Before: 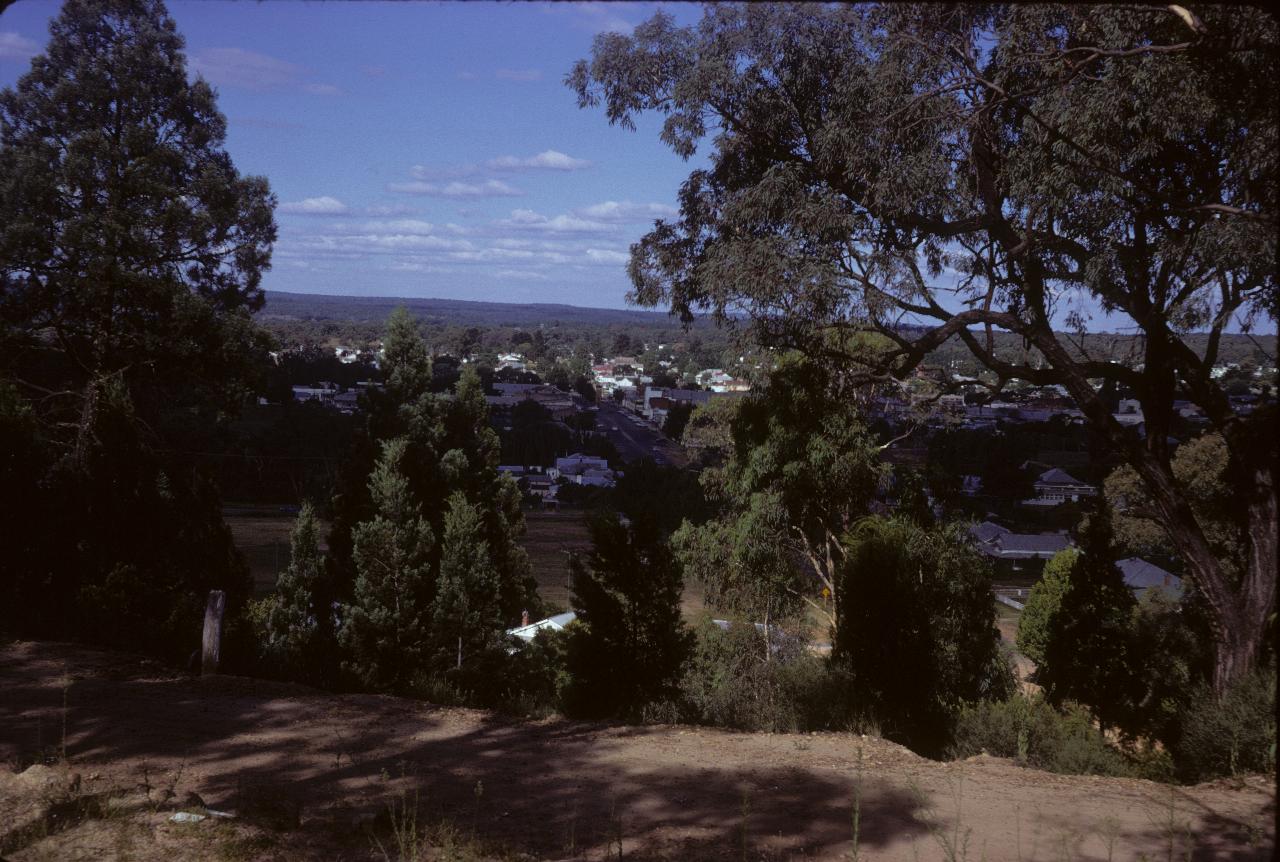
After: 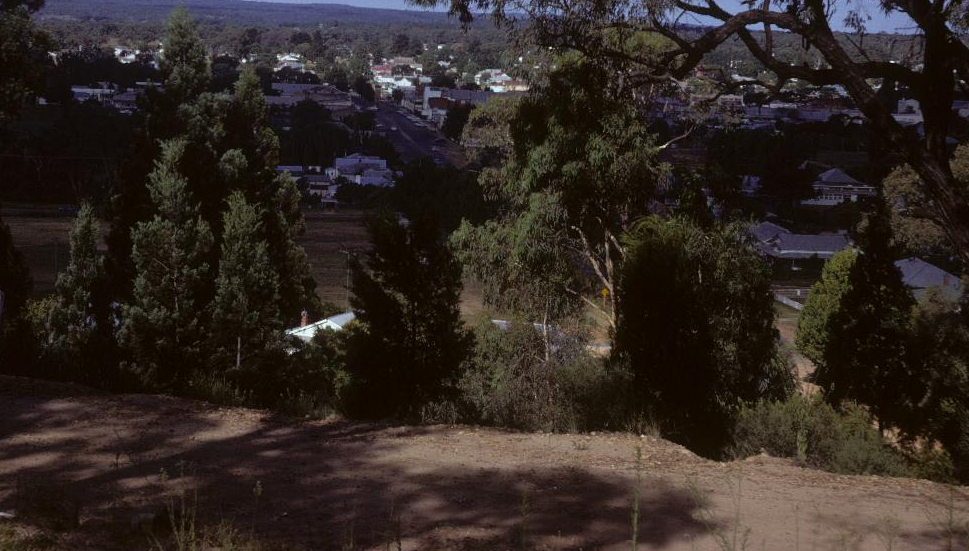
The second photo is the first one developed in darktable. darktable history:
crop and rotate: left 17.274%, top 34.991%, right 7.02%, bottom 0.988%
